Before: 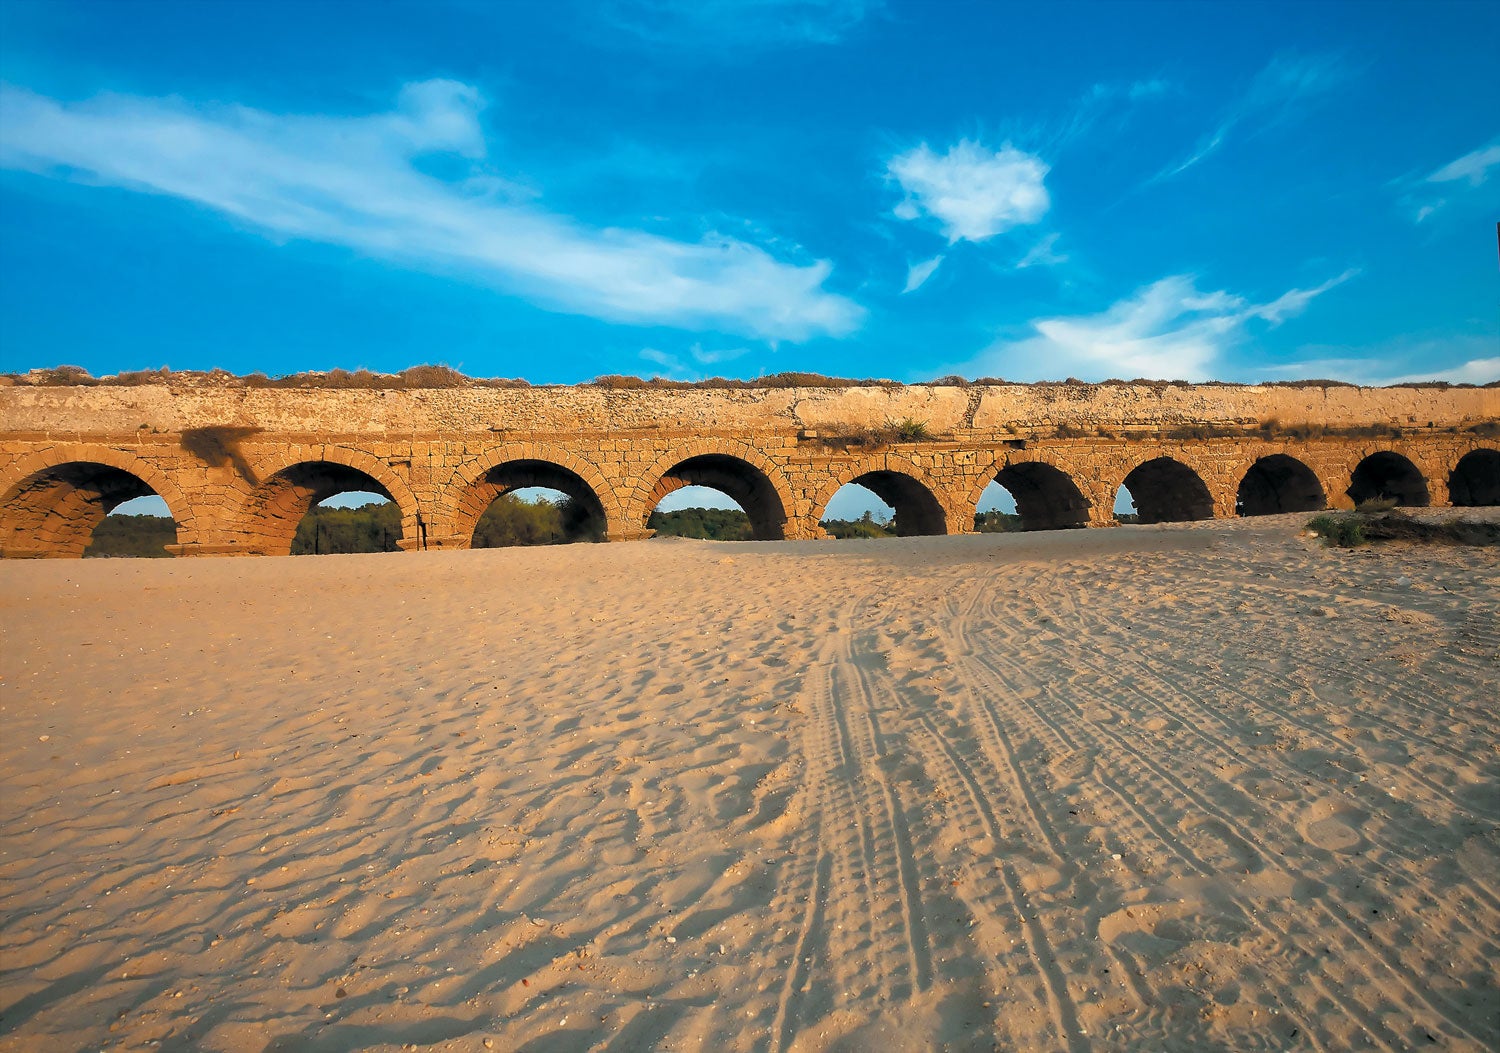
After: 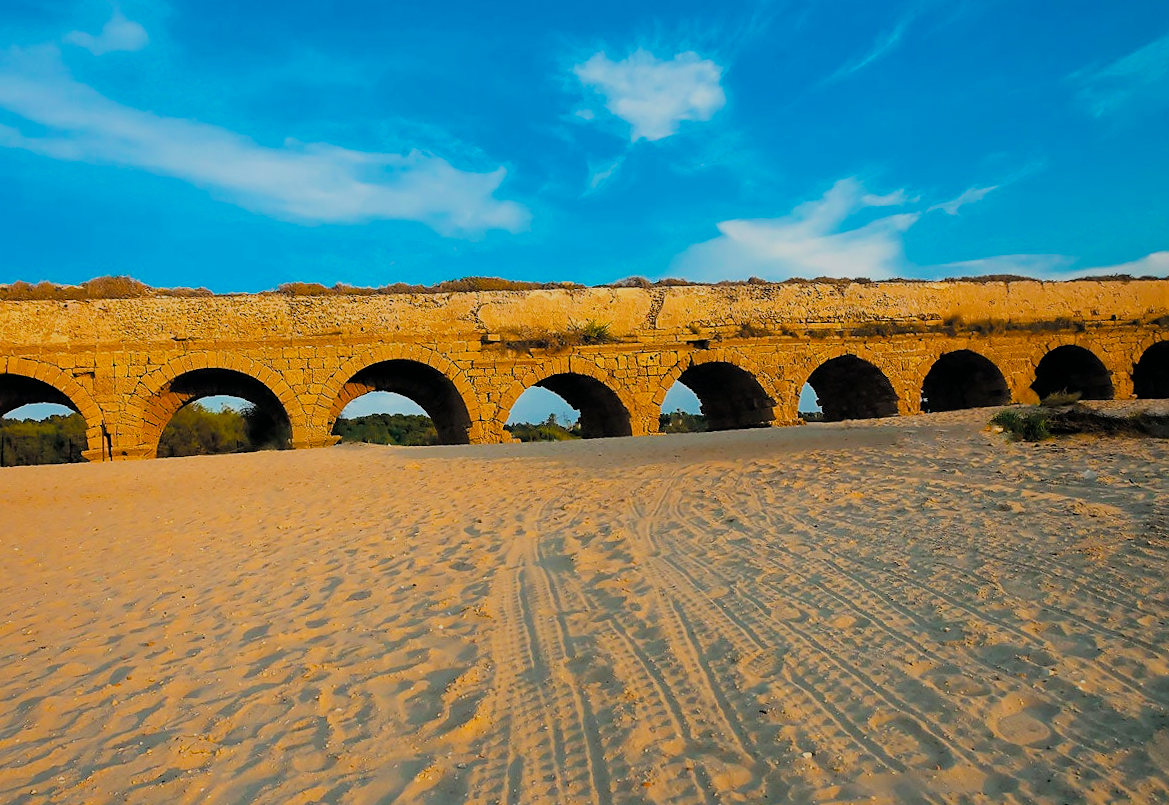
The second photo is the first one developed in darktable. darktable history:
crop and rotate: left 20.74%, top 7.912%, right 0.375%, bottom 13.378%
sharpen: amount 0.2
filmic rgb: black relative exposure -7.65 EV, white relative exposure 4.56 EV, hardness 3.61
color balance rgb: linear chroma grading › global chroma 15%, perceptual saturation grading › global saturation 30%
rotate and perspective: rotation -1°, crop left 0.011, crop right 0.989, crop top 0.025, crop bottom 0.975
